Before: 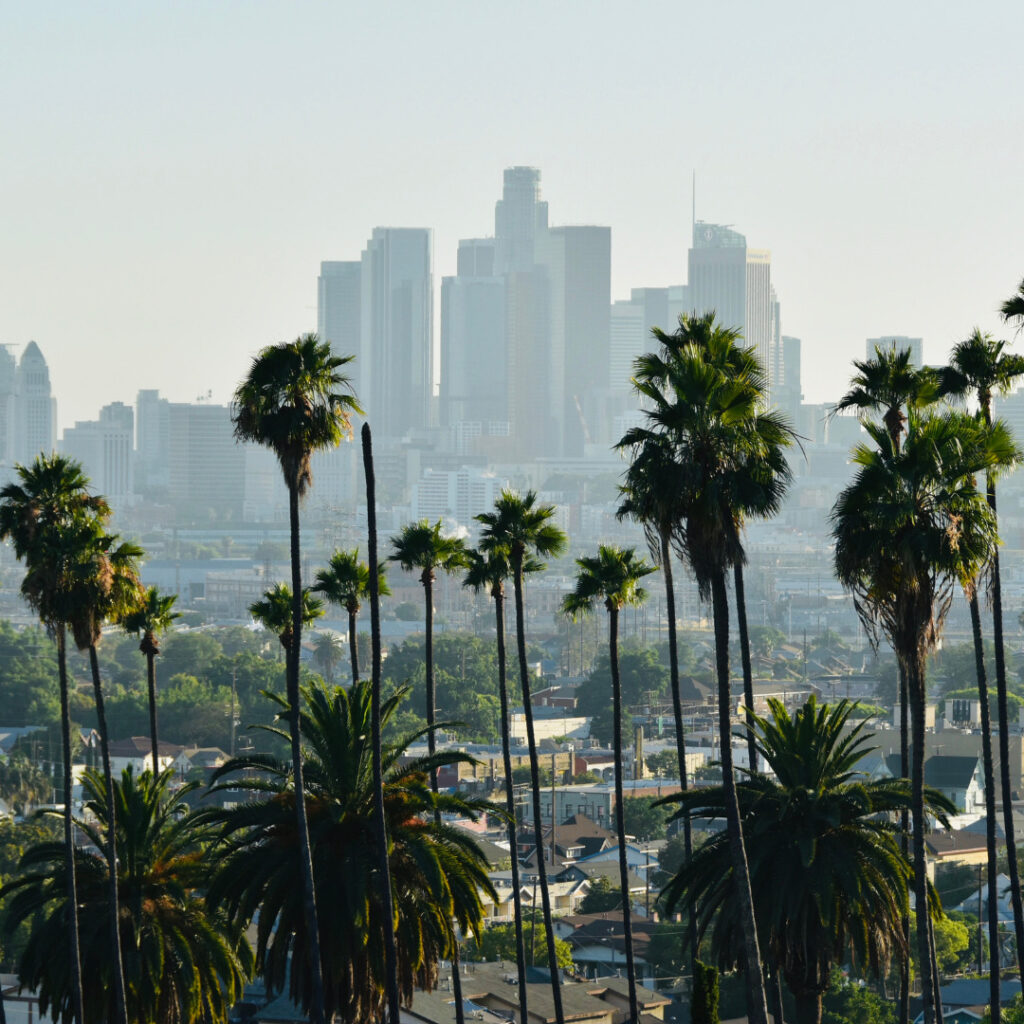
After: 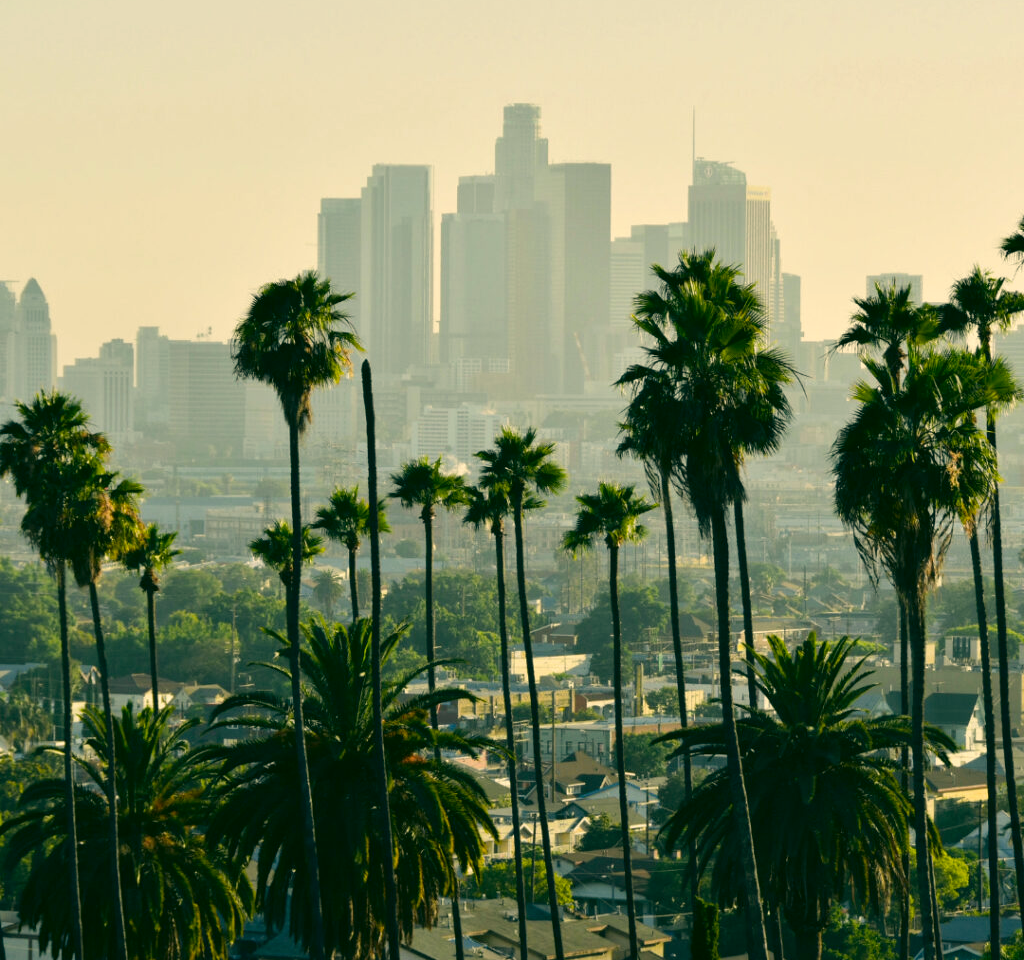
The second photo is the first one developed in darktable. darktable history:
color correction: highlights a* 5.3, highlights b* 24.26, shadows a* -15.58, shadows b* 4.02
crop and rotate: top 6.25%
white balance: red 1, blue 1
